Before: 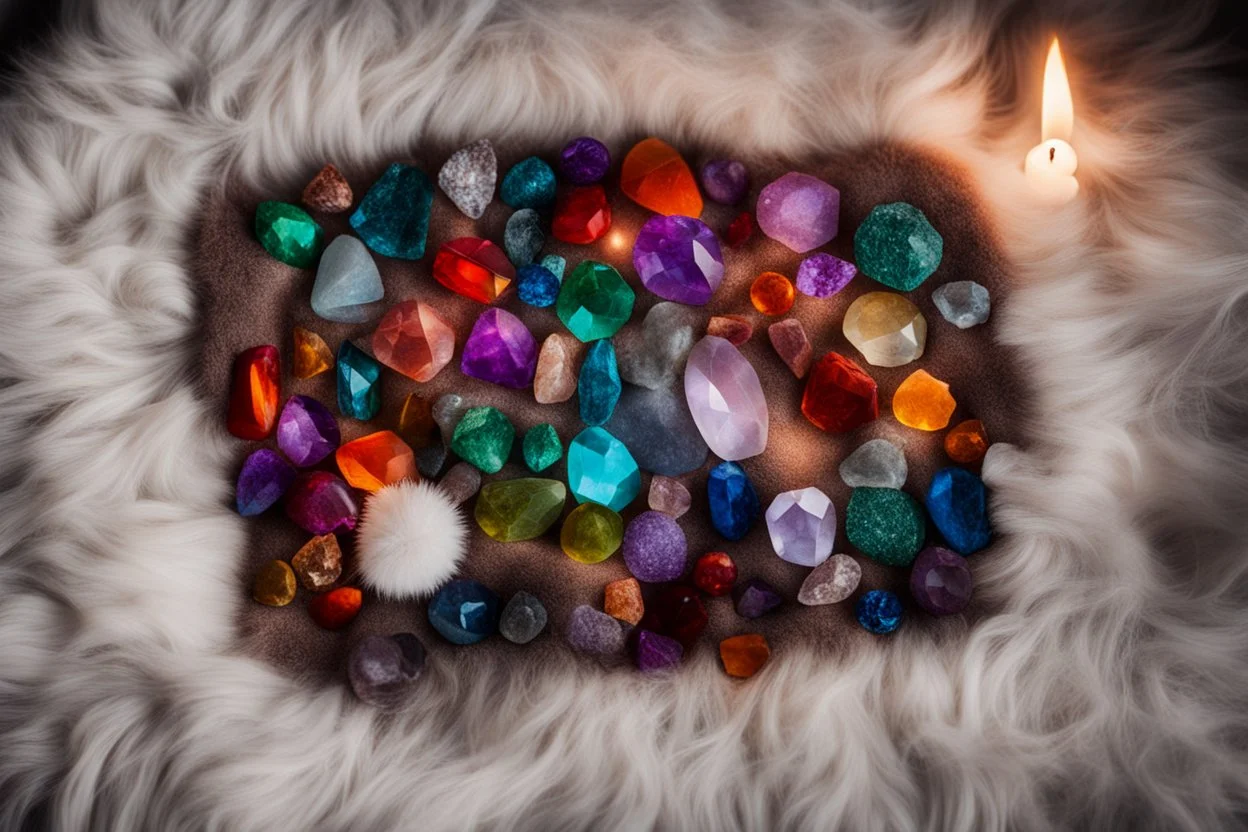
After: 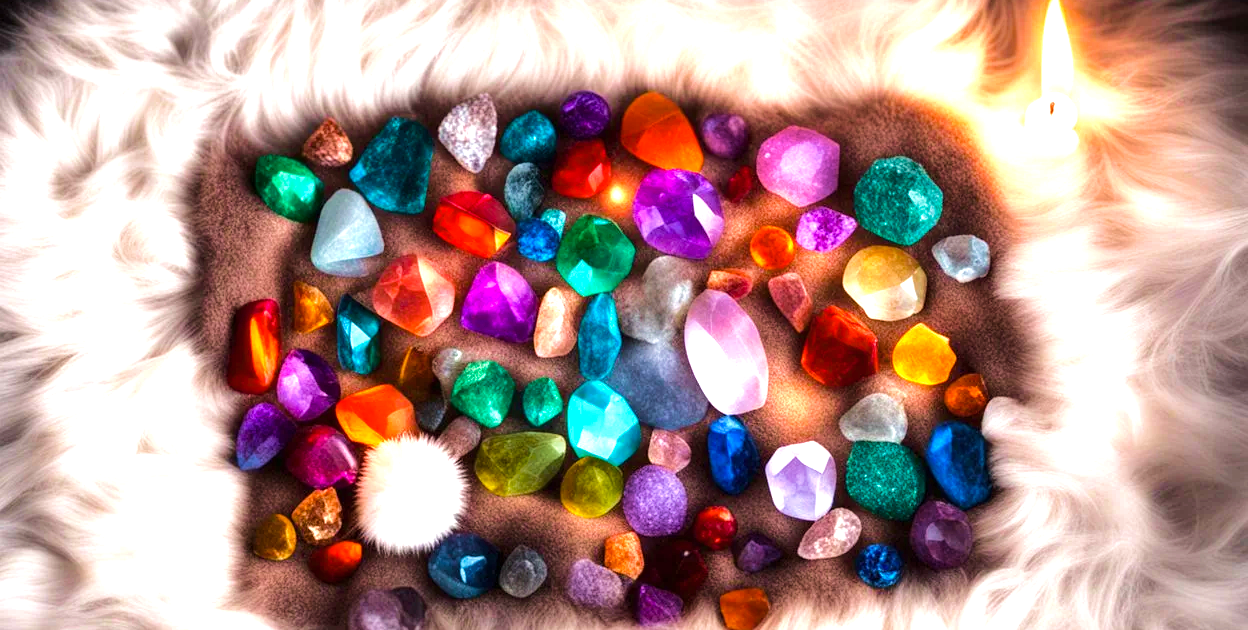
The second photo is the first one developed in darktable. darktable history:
color balance rgb: perceptual saturation grading › global saturation 25.524%, perceptual brilliance grading › mid-tones 10.355%, perceptual brilliance grading › shadows 14.343%
contrast brightness saturation: saturation -0.062
exposure: exposure 1.161 EV, compensate highlight preservation false
tone equalizer: -8 EV -0.393 EV, -7 EV -0.375 EV, -6 EV -0.318 EV, -5 EV -0.211 EV, -3 EV 0.252 EV, -2 EV 0.333 EV, -1 EV 0.372 EV, +0 EV 0.423 EV, mask exposure compensation -0.515 EV
velvia: strength 44.93%
crop: top 5.568%, bottom 17.879%
